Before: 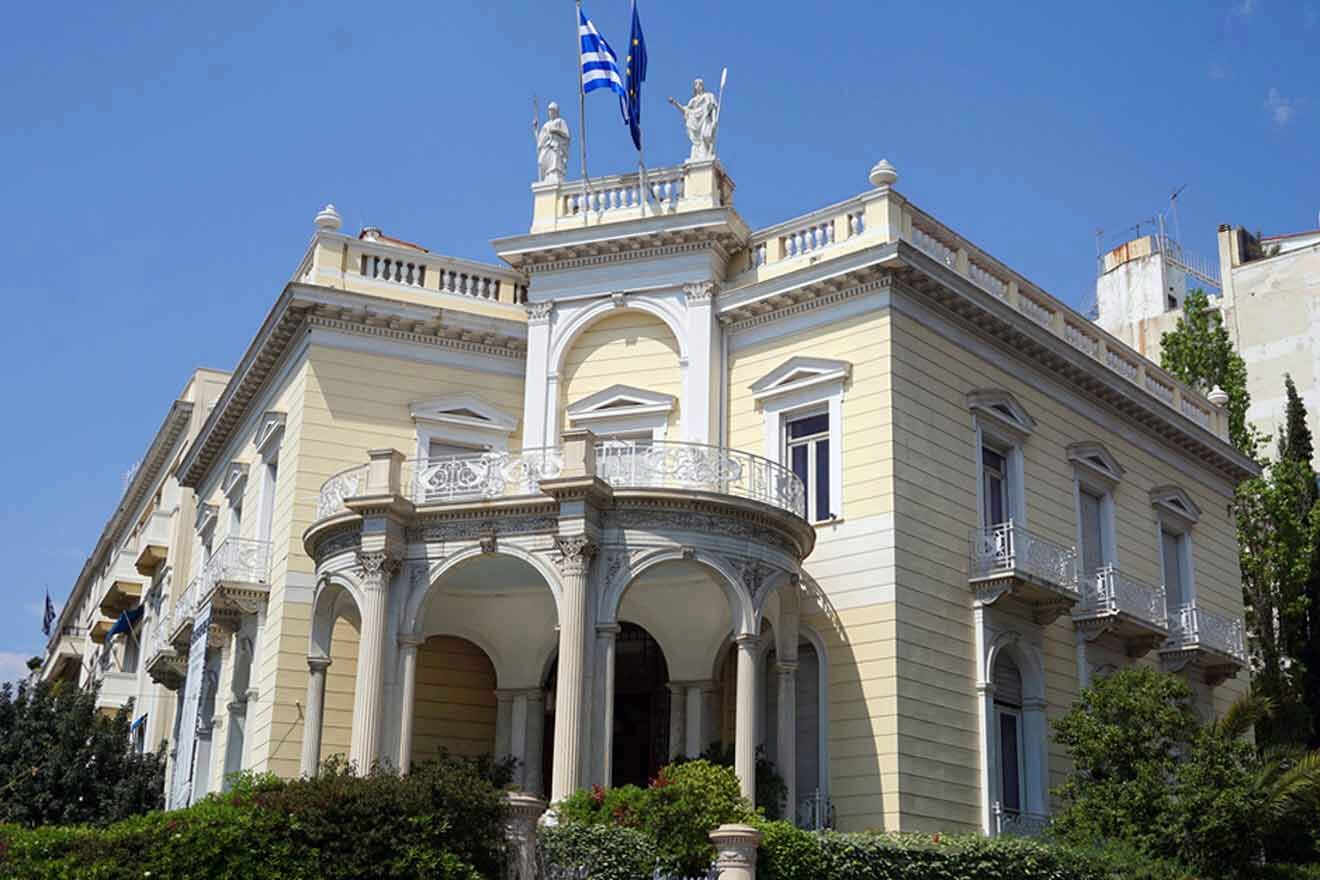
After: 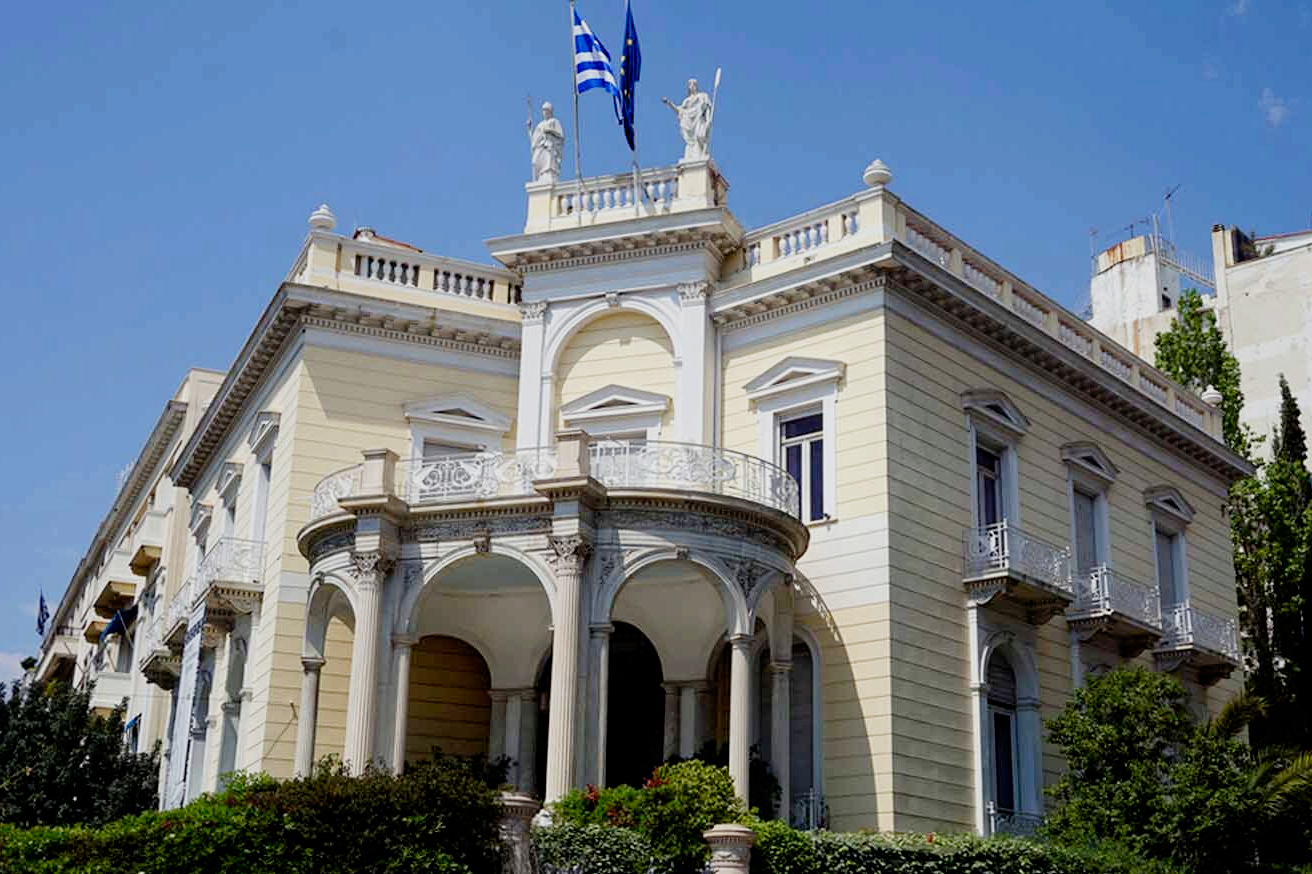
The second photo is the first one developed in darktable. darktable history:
filmic rgb: black relative exposure -8.02 EV, white relative exposure 4.01 EV, hardness 4.15, latitude 49.28%, contrast 1.101, add noise in highlights 0, preserve chrominance no, color science v3 (2019), use custom middle-gray values true, contrast in highlights soft
crop and rotate: left 0.532%, top 0.214%, bottom 0.408%
